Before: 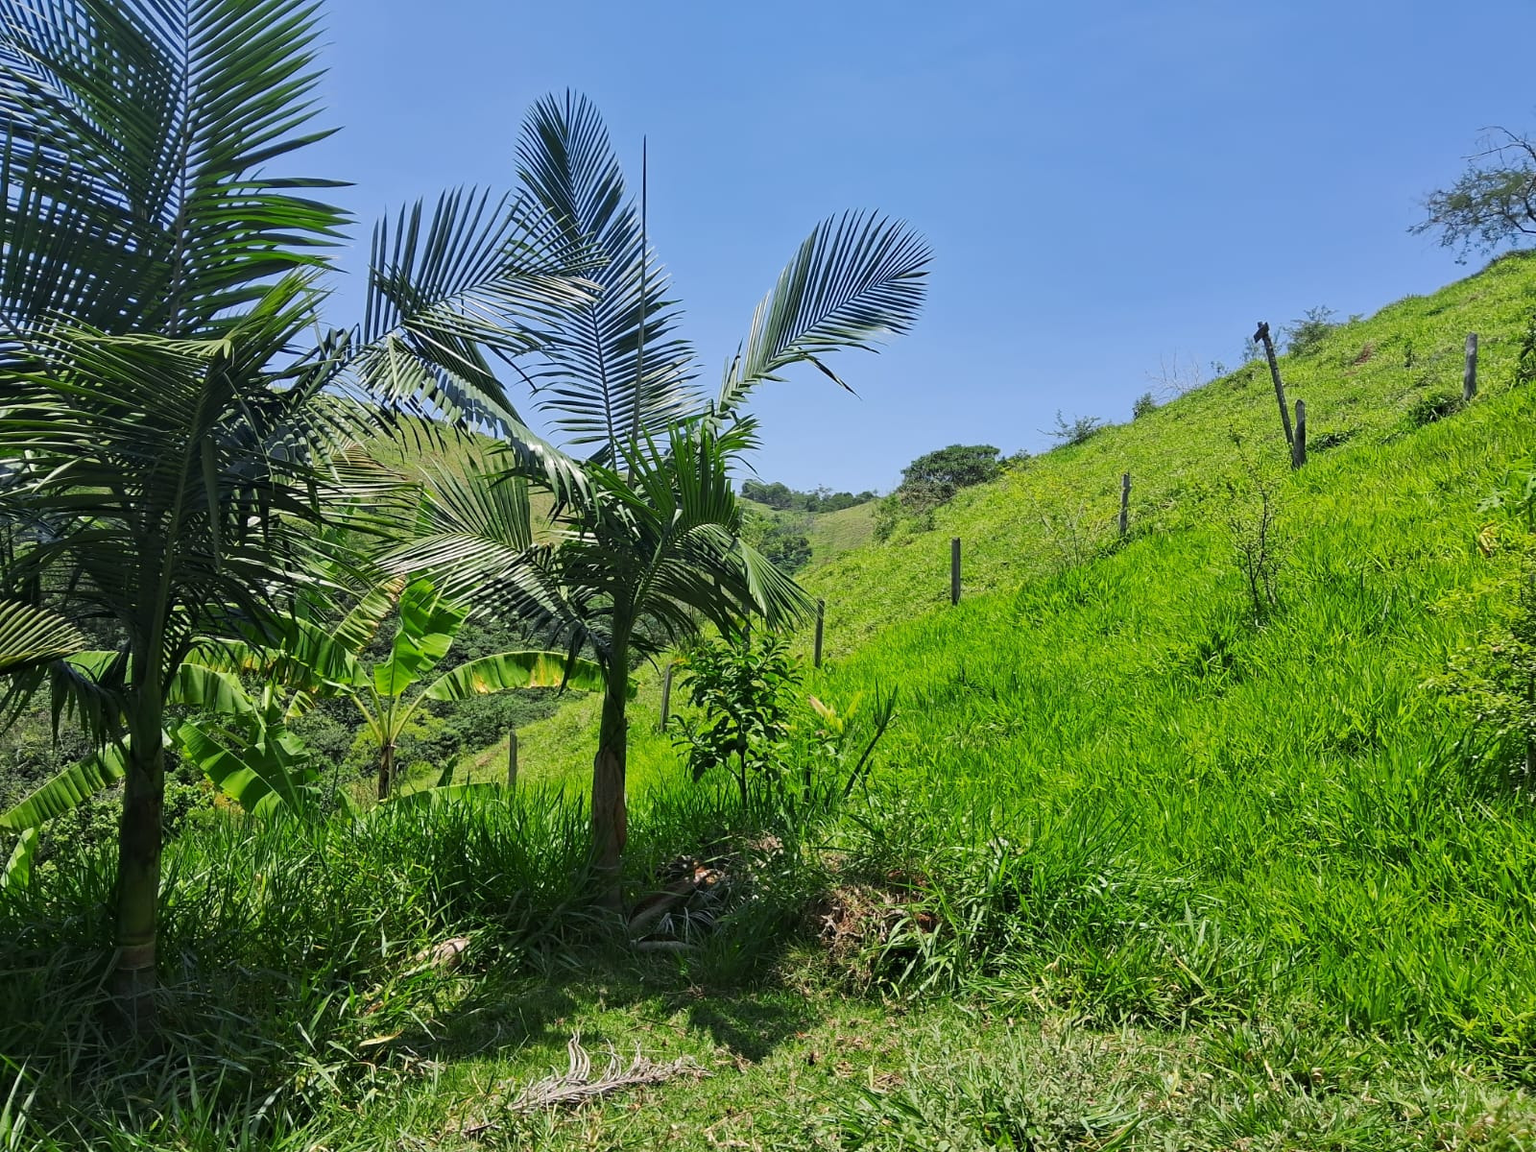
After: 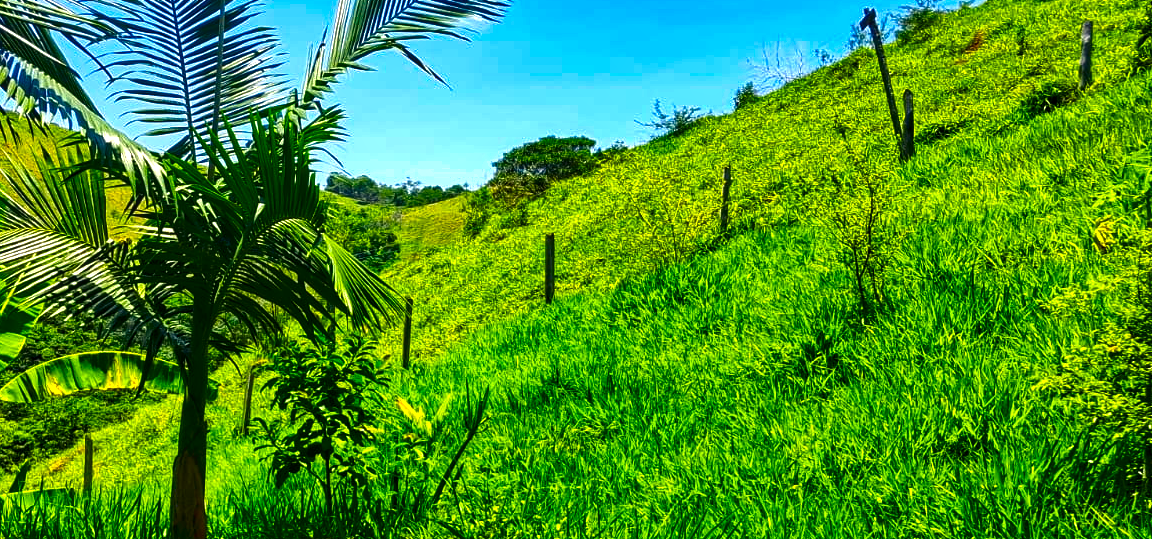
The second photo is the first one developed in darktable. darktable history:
contrast brightness saturation: brightness -0.249, saturation 0.202
color correction: highlights b* 3
color balance rgb: highlights gain › chroma 2.977%, highlights gain › hue 78.35°, linear chroma grading › global chroma 15.336%, perceptual saturation grading › global saturation 28.358%, perceptual saturation grading › mid-tones 11.896%, perceptual saturation grading › shadows 10.077%, perceptual brilliance grading › highlights 13.329%, perceptual brilliance grading › mid-tones 7.877%, perceptual brilliance grading › shadows -17.668%, global vibrance 39.38%
crop and rotate: left 27.983%, top 27.26%, bottom 27.748%
shadows and highlights: low approximation 0.01, soften with gaussian
local contrast: on, module defaults
exposure: black level correction 0.001, exposure 0.5 EV, compensate highlight preservation false
